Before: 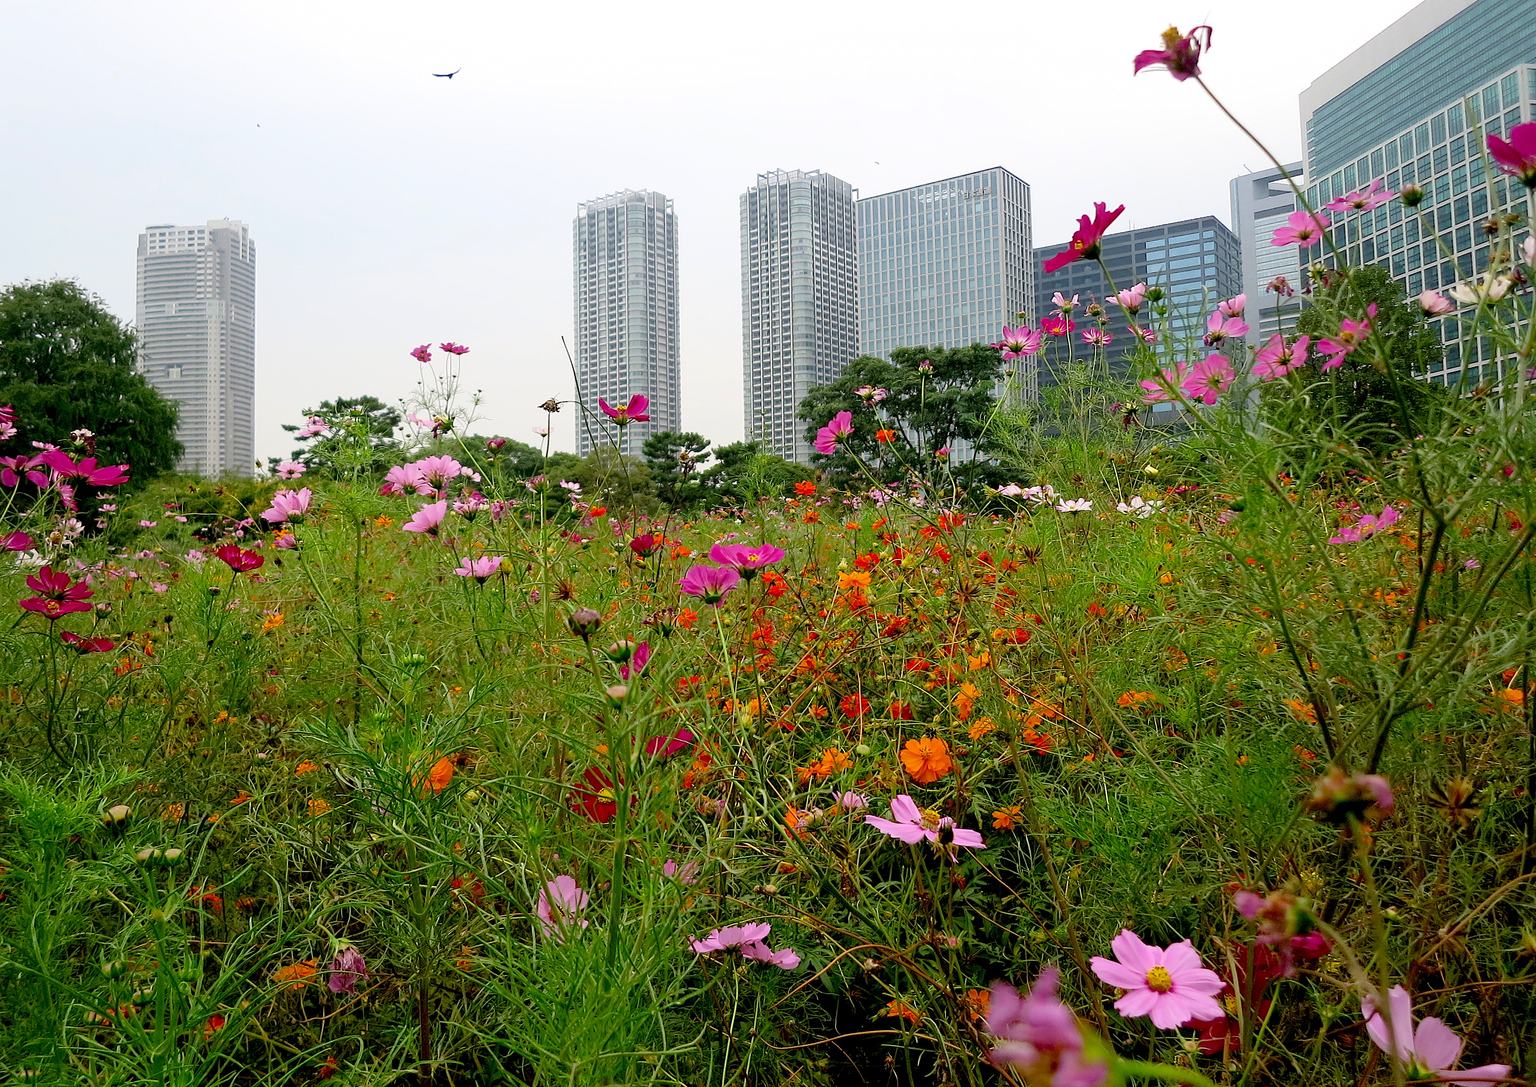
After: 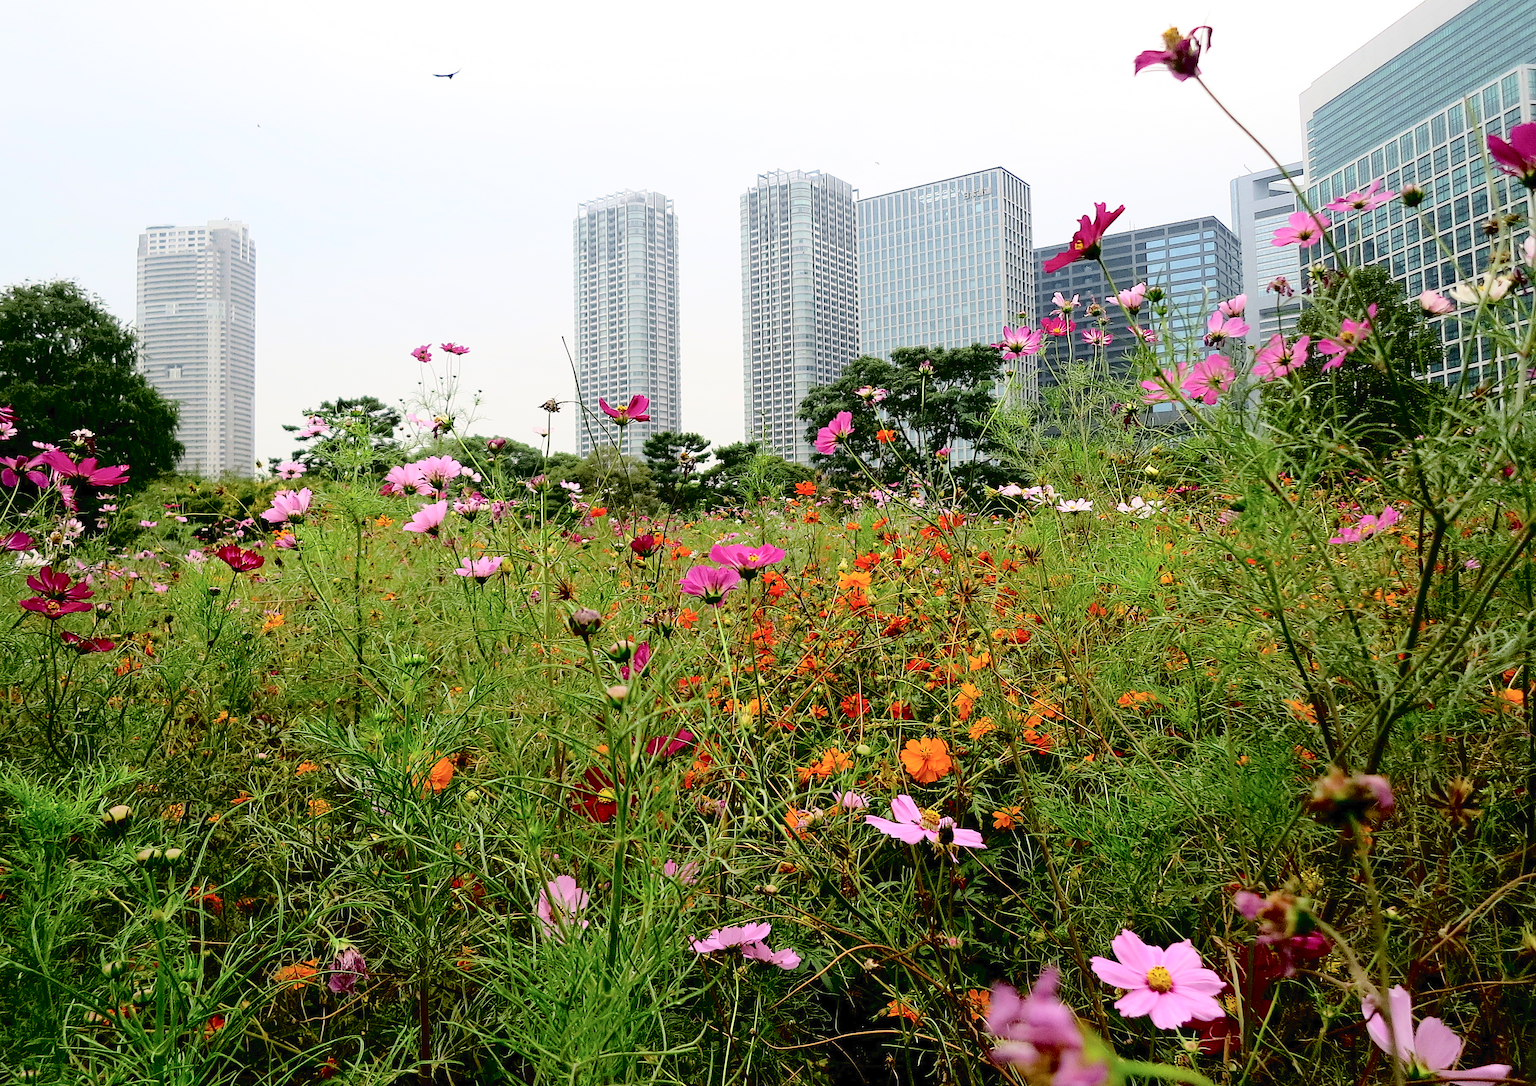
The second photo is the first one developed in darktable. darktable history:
tone curve: curves: ch0 [(0, 0) (0.003, 0.03) (0.011, 0.03) (0.025, 0.033) (0.044, 0.035) (0.069, 0.04) (0.1, 0.046) (0.136, 0.052) (0.177, 0.08) (0.224, 0.121) (0.277, 0.225) (0.335, 0.343) (0.399, 0.456) (0.468, 0.555) (0.543, 0.647) (0.623, 0.732) (0.709, 0.808) (0.801, 0.886) (0.898, 0.947) (1, 1)], color space Lab, independent channels, preserve colors none
